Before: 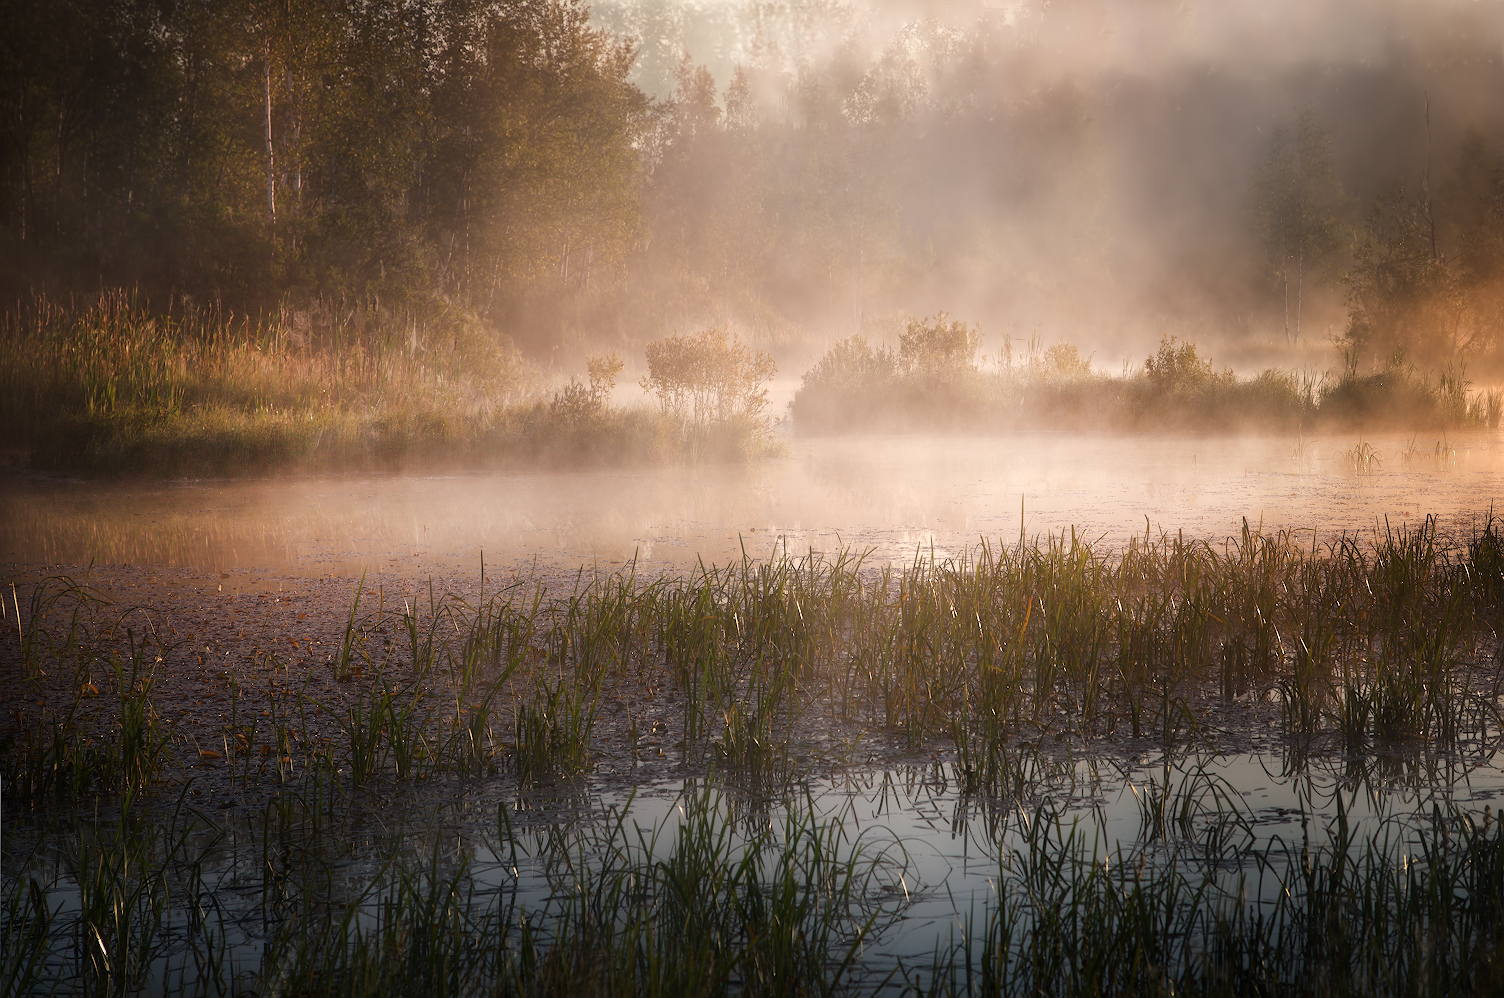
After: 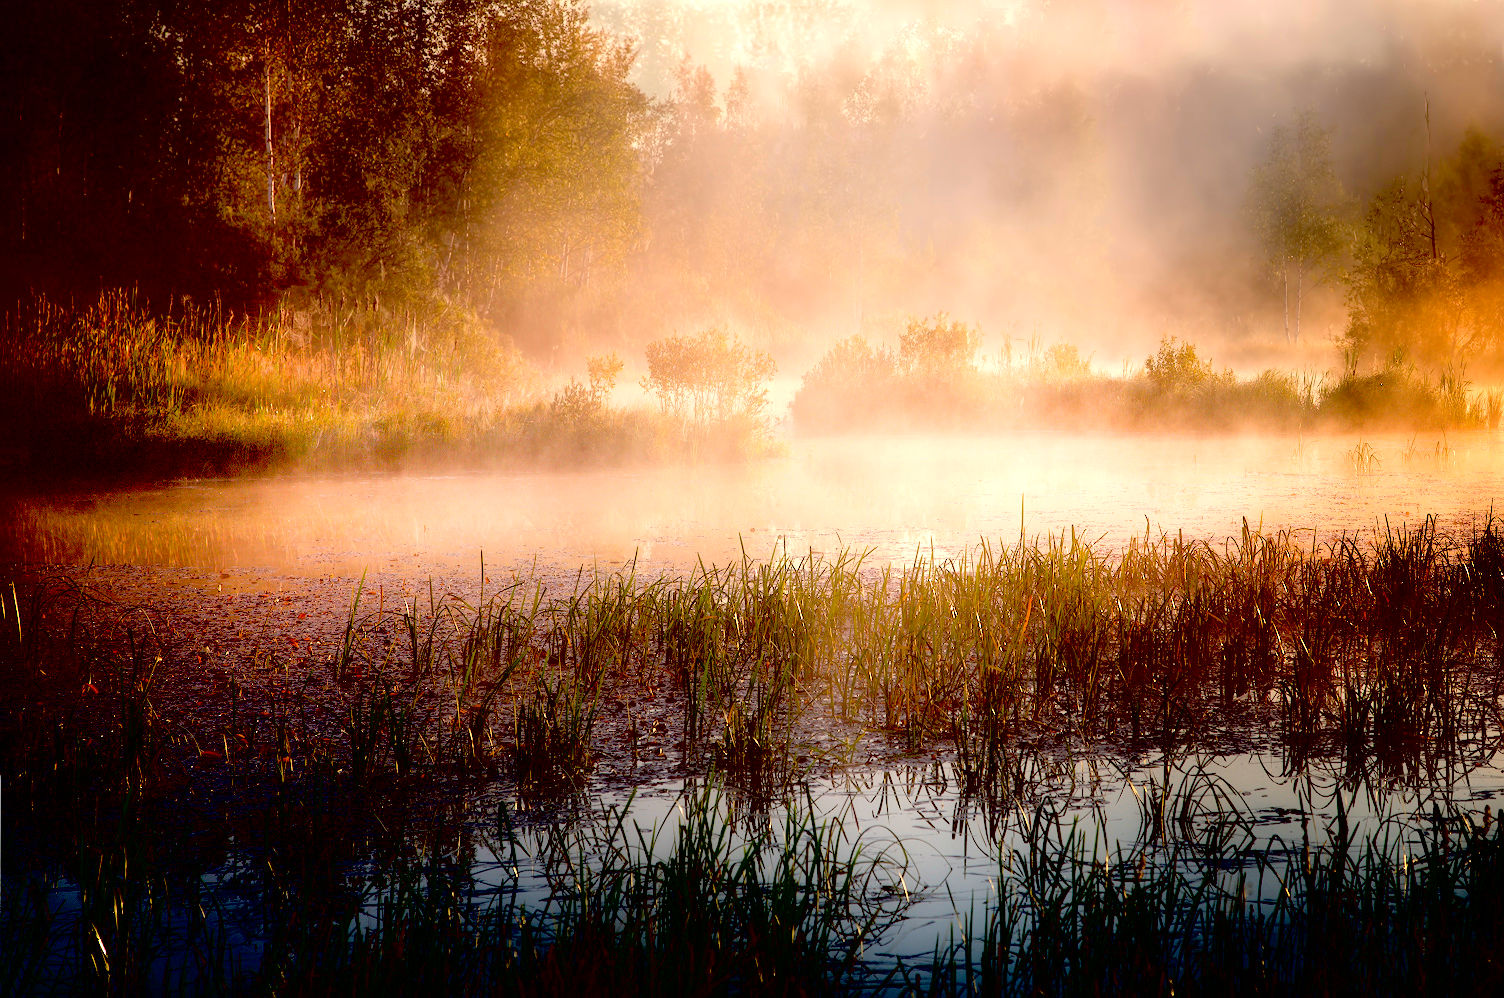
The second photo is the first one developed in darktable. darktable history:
contrast brightness saturation: contrast 0.069, brightness 0.177, saturation 0.418
exposure: black level correction 0.04, exposure 0.498 EV, compensate exposure bias true, compensate highlight preservation false
